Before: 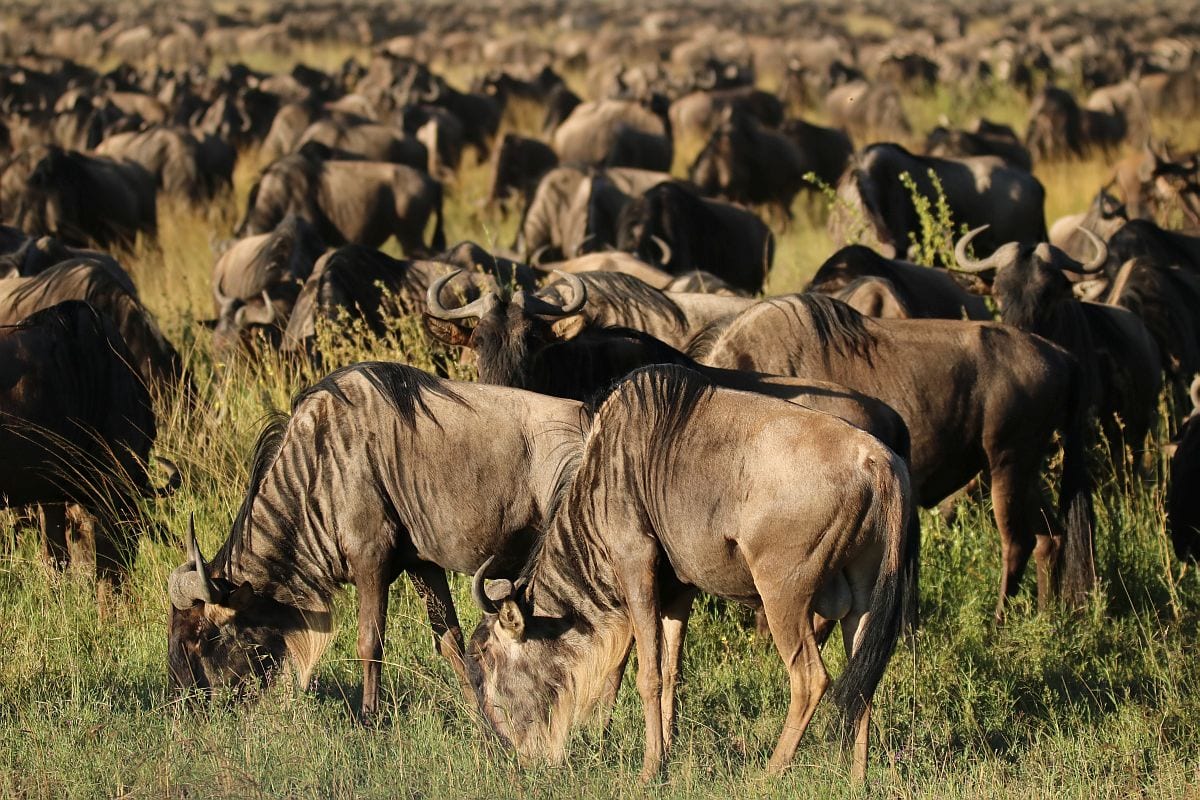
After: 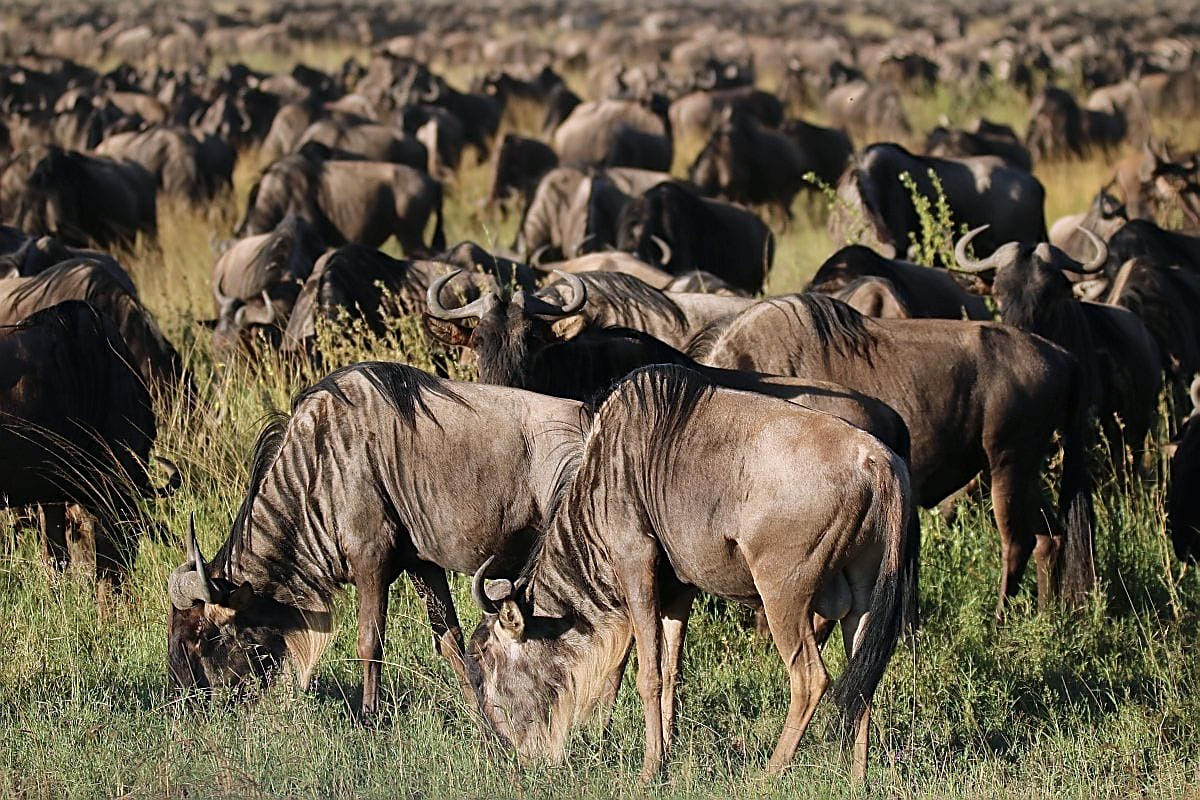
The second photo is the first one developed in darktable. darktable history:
color calibration: illuminant as shot in camera, x 0.369, y 0.382, temperature 4314.12 K
sharpen: on, module defaults
